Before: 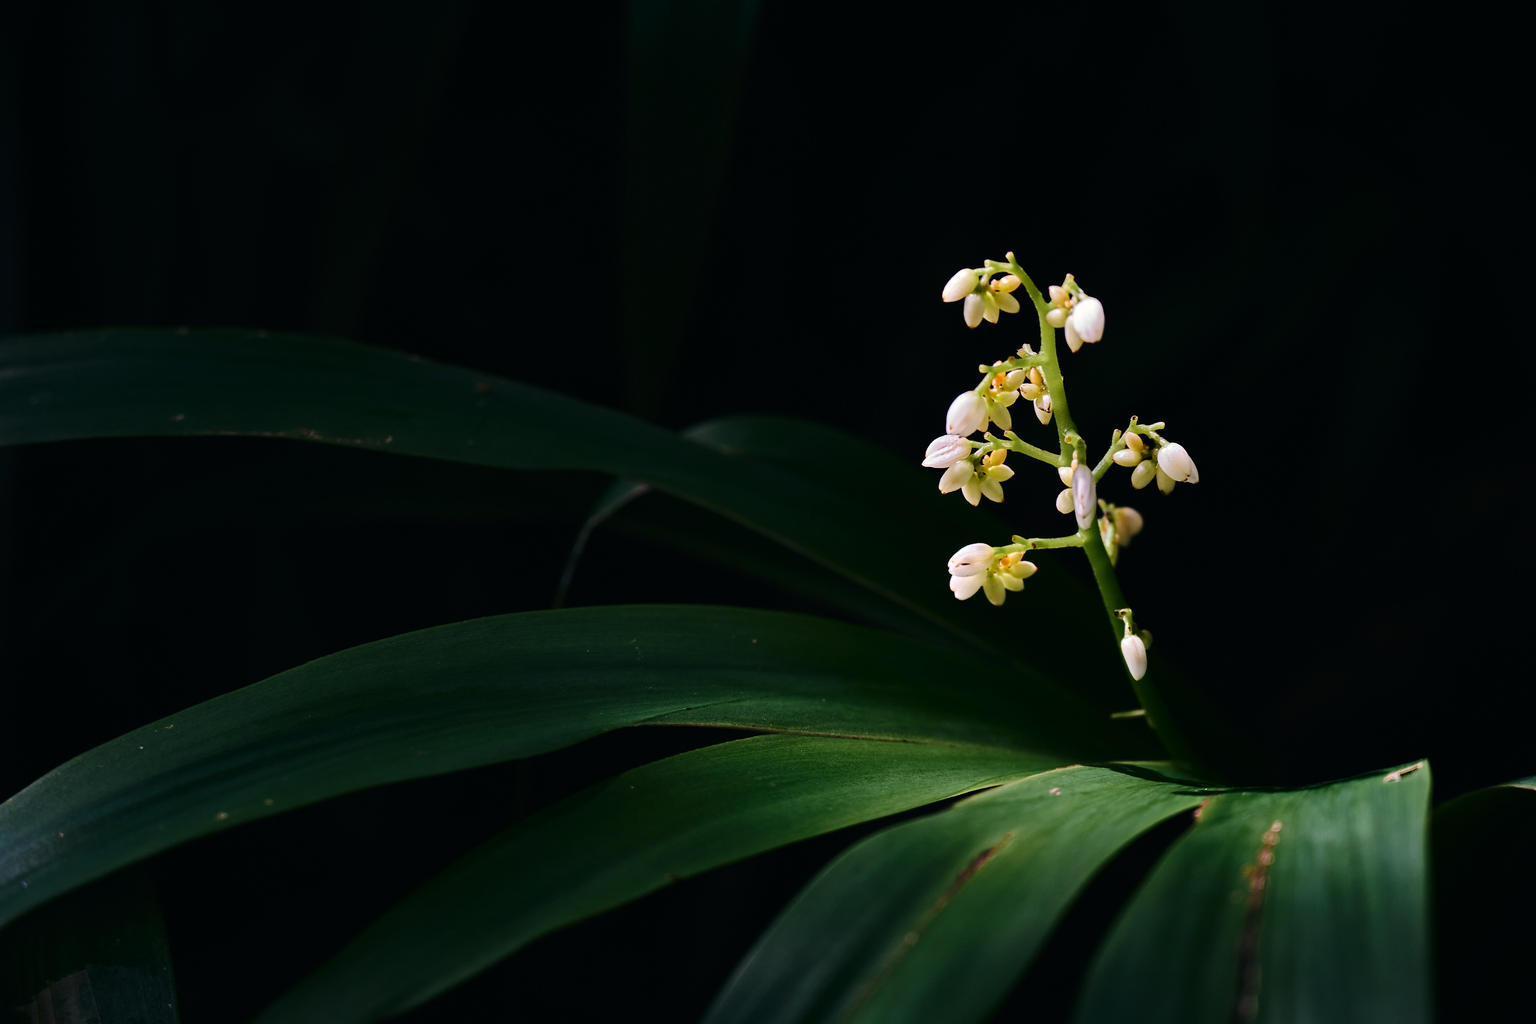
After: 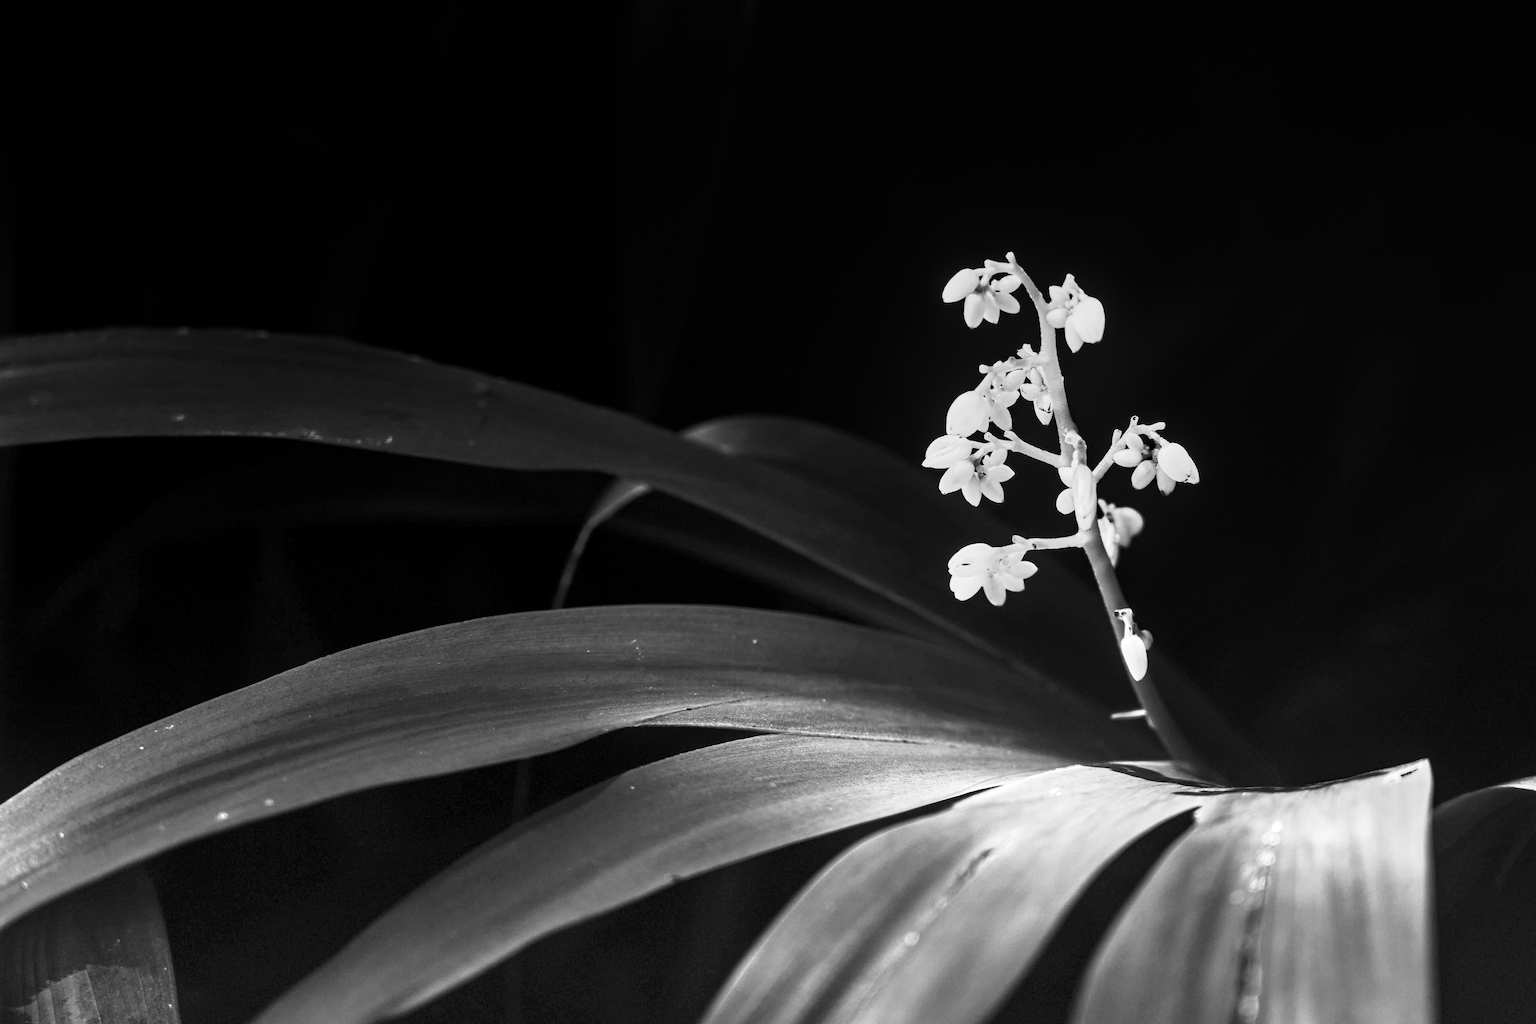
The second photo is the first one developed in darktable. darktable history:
local contrast: on, module defaults
base curve: curves: ch0 [(0, 0) (0.005, 0.002) (0.15, 0.3) (0.4, 0.7) (0.75, 0.95) (1, 1)], preserve colors none
graduated density: density -3.9 EV
color balance rgb: perceptual saturation grading › global saturation 25%, global vibrance 20%
monochrome: on, module defaults
